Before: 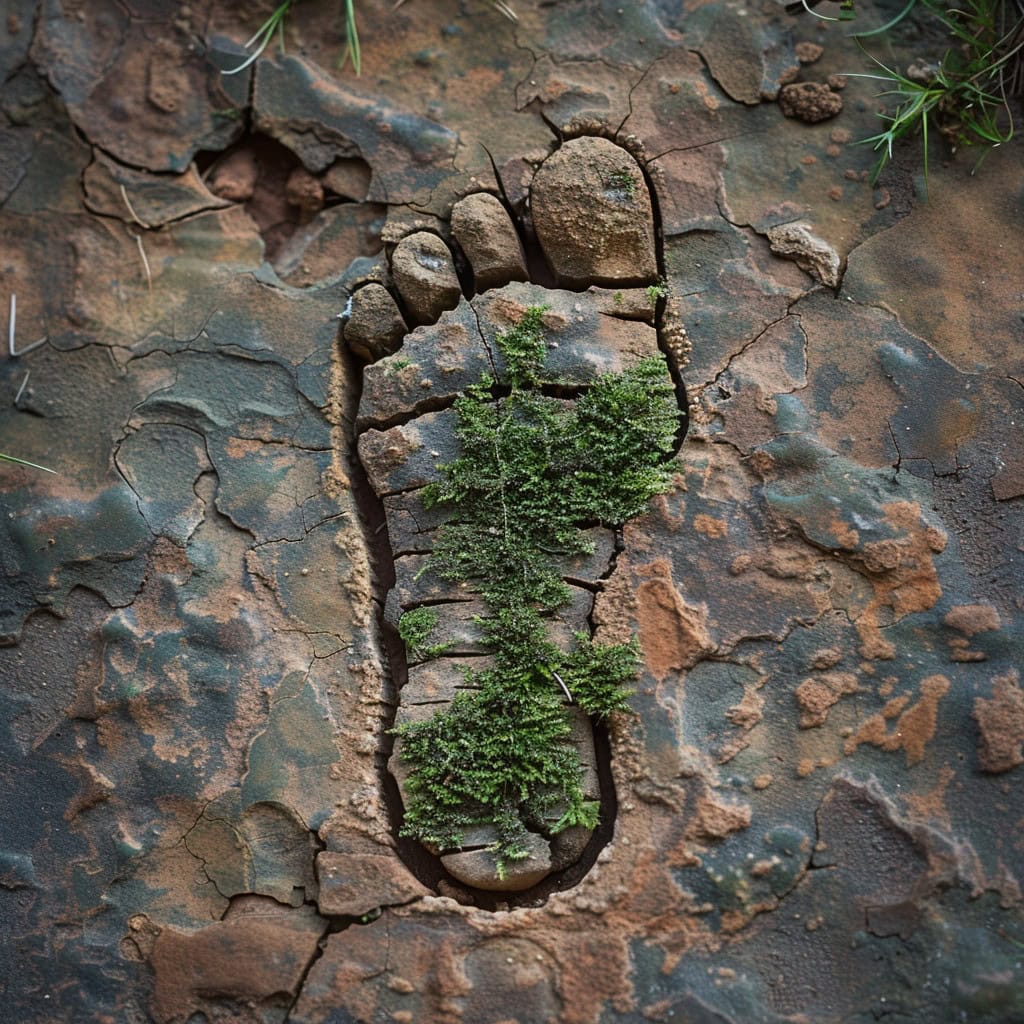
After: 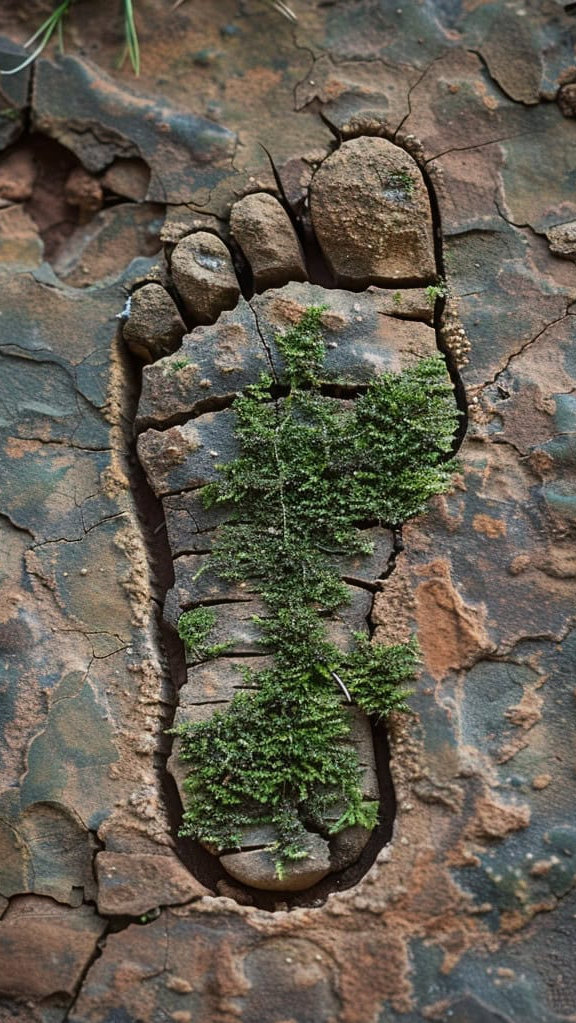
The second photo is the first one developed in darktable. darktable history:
crop: left 21.63%, right 22.111%, bottom 0.012%
